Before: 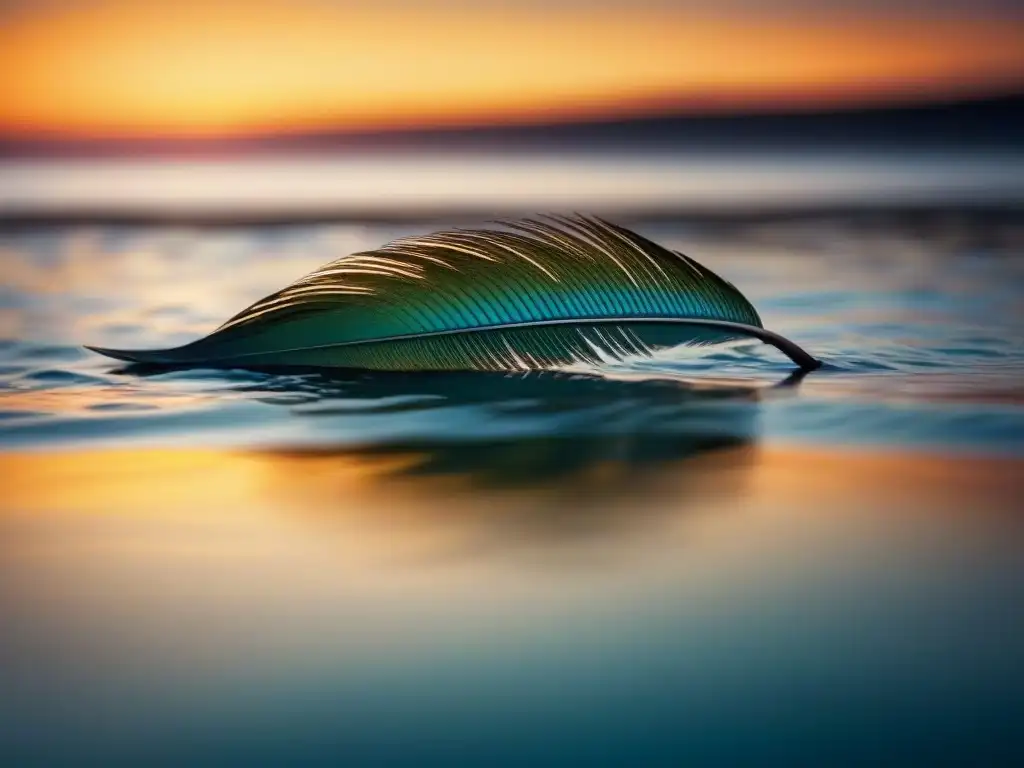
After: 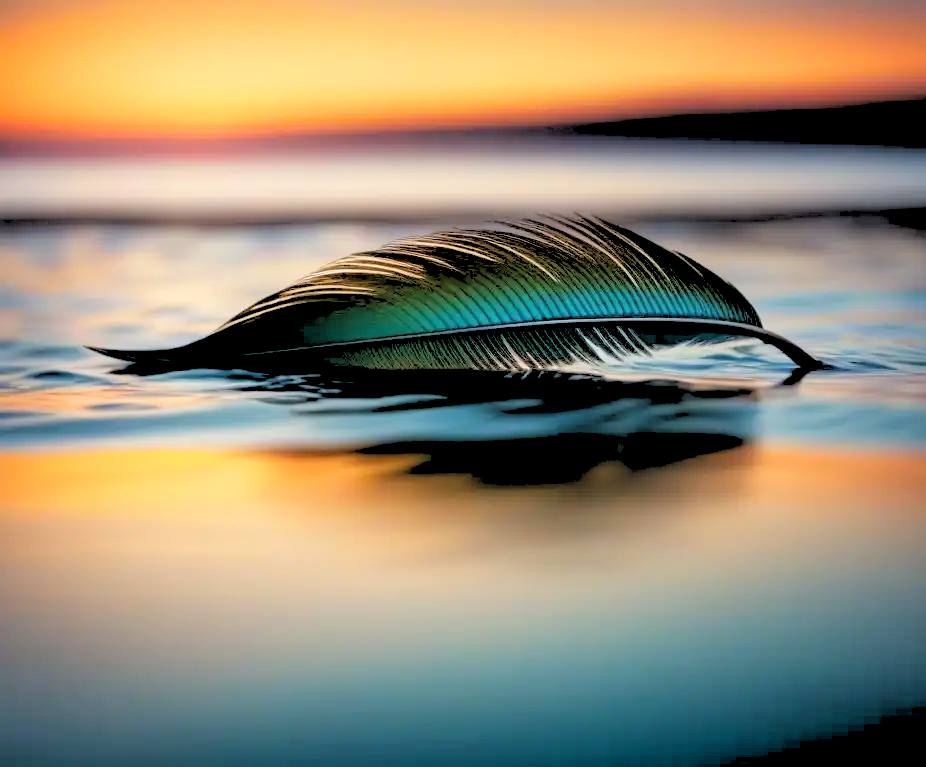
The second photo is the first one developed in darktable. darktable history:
crop: right 9.509%, bottom 0.031%
rgb levels: levels [[0.027, 0.429, 0.996], [0, 0.5, 1], [0, 0.5, 1]]
